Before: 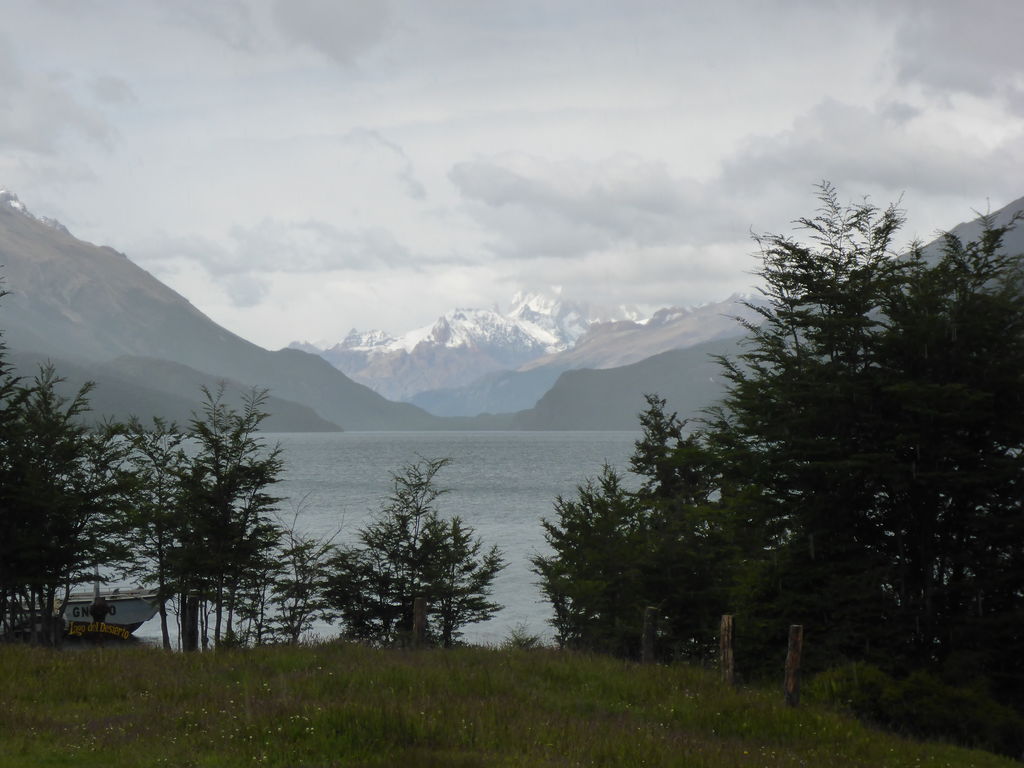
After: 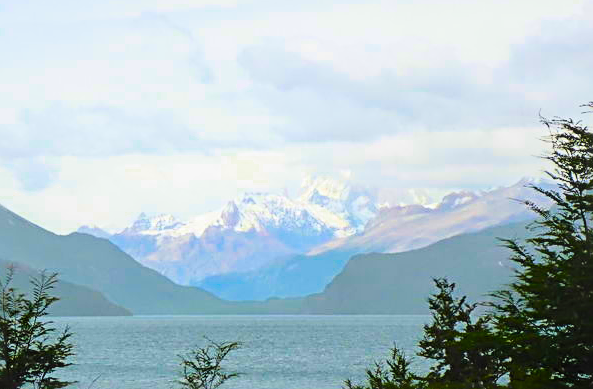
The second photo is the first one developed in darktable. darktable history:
crop: left 20.617%, top 15.155%, right 21.469%, bottom 34.144%
color zones: curves: ch0 [(0, 0.425) (0.143, 0.422) (0.286, 0.42) (0.429, 0.419) (0.571, 0.419) (0.714, 0.42) (0.857, 0.422) (1, 0.425)]; ch1 [(0, 0.666) (0.143, 0.669) (0.286, 0.671) (0.429, 0.67) (0.571, 0.67) (0.714, 0.67) (0.857, 0.67) (1, 0.666)]
local contrast: detail 110%
sharpen: radius 2.795, amount 0.705
color balance rgb: perceptual saturation grading › global saturation 29.42%, global vibrance 50.829%
color correction: highlights b* 0.041, saturation 1.12
base curve: curves: ch0 [(0, 0) (0.028, 0.03) (0.121, 0.232) (0.46, 0.748) (0.859, 0.968) (1, 1)]
